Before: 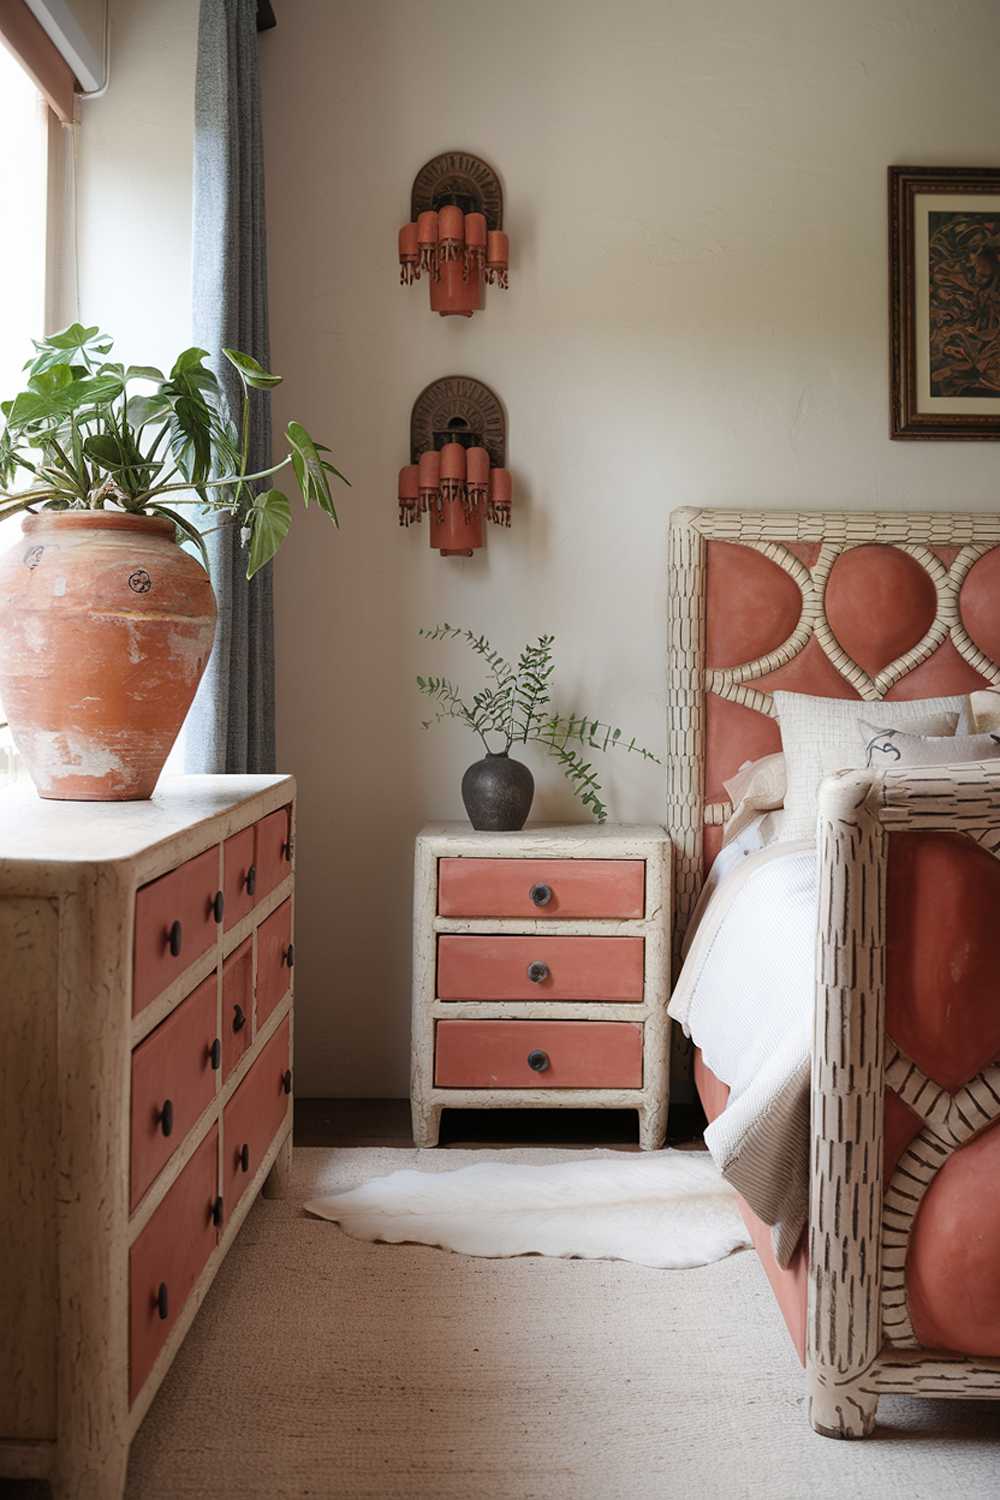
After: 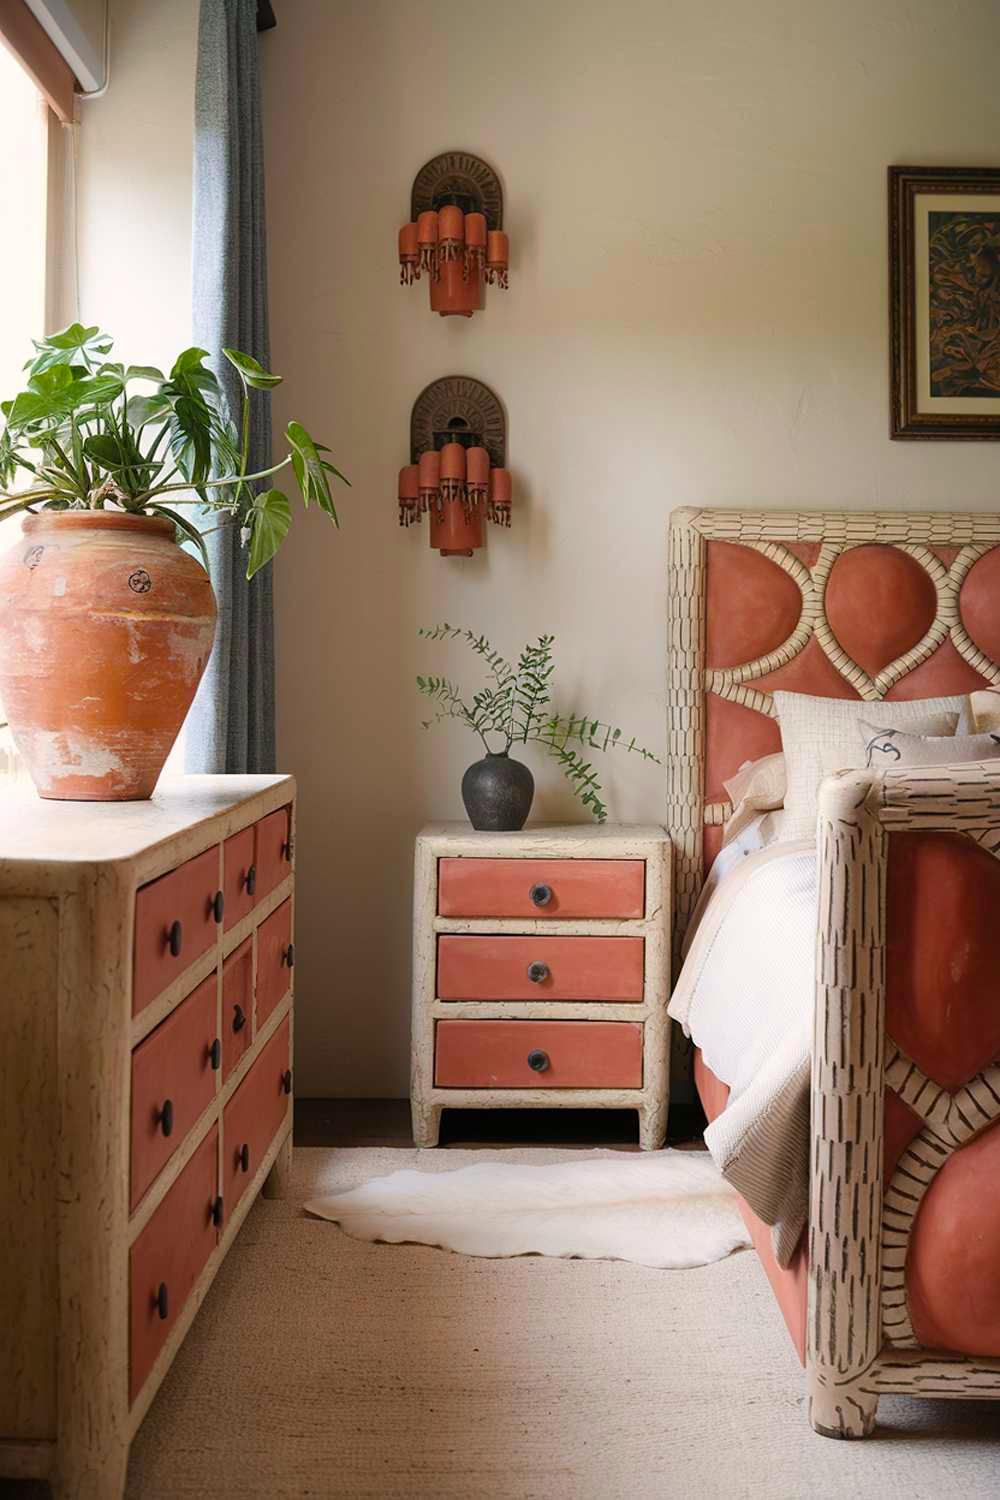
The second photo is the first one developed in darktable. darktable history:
color balance rgb: shadows lift › chroma 2.006%, shadows lift › hue 220.25°, highlights gain › chroma 1.738%, highlights gain › hue 56.12°, perceptual saturation grading › global saturation 4.299%, global vibrance 41.475%
